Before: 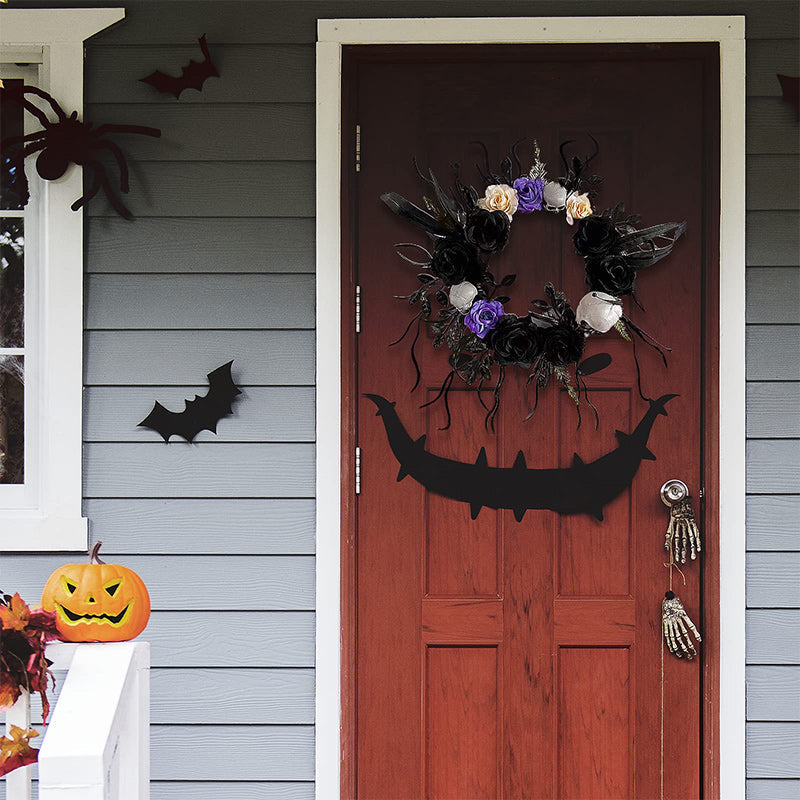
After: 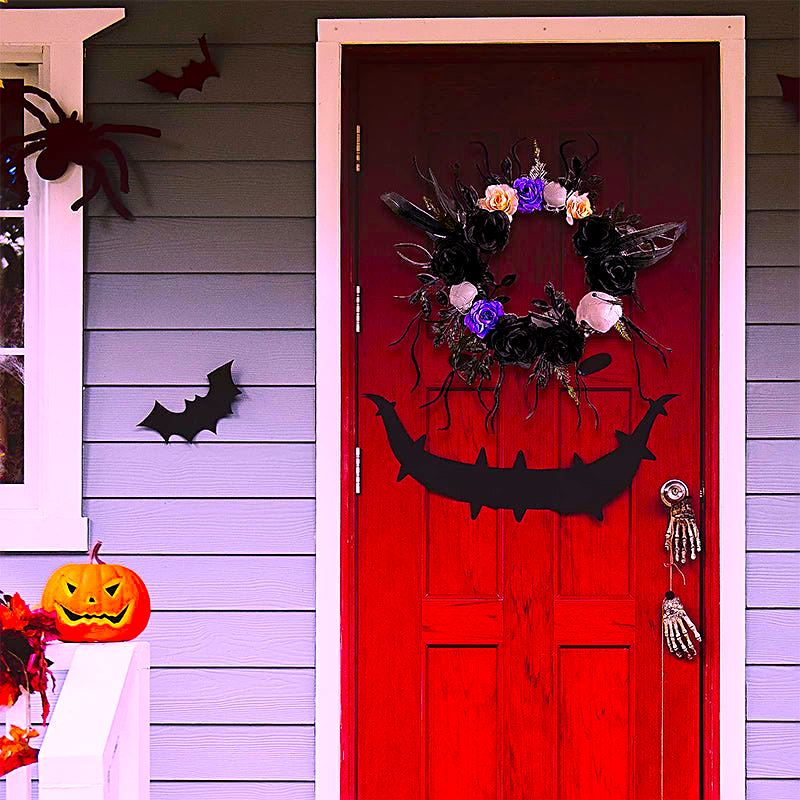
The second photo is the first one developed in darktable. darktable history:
color balance rgb: linear chroma grading › global chroma 15%, perceptual saturation grading › global saturation 30%
tone equalizer: on, module defaults
sharpen: on, module defaults
color correction: highlights a* 19.5, highlights b* -11.53, saturation 1.69
color balance: mode lift, gamma, gain (sRGB), lift [0.97, 1, 1, 1], gamma [1.03, 1, 1, 1]
exposure: exposure 0.178 EV, compensate exposure bias true, compensate highlight preservation false
